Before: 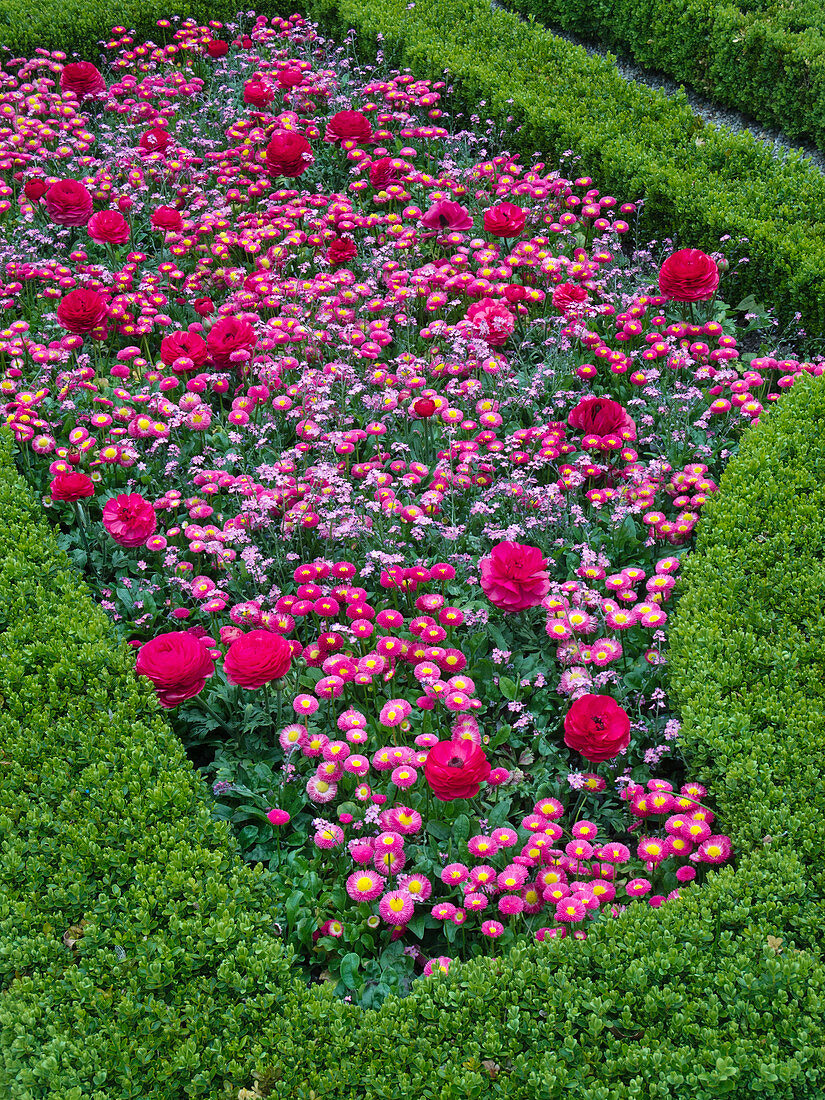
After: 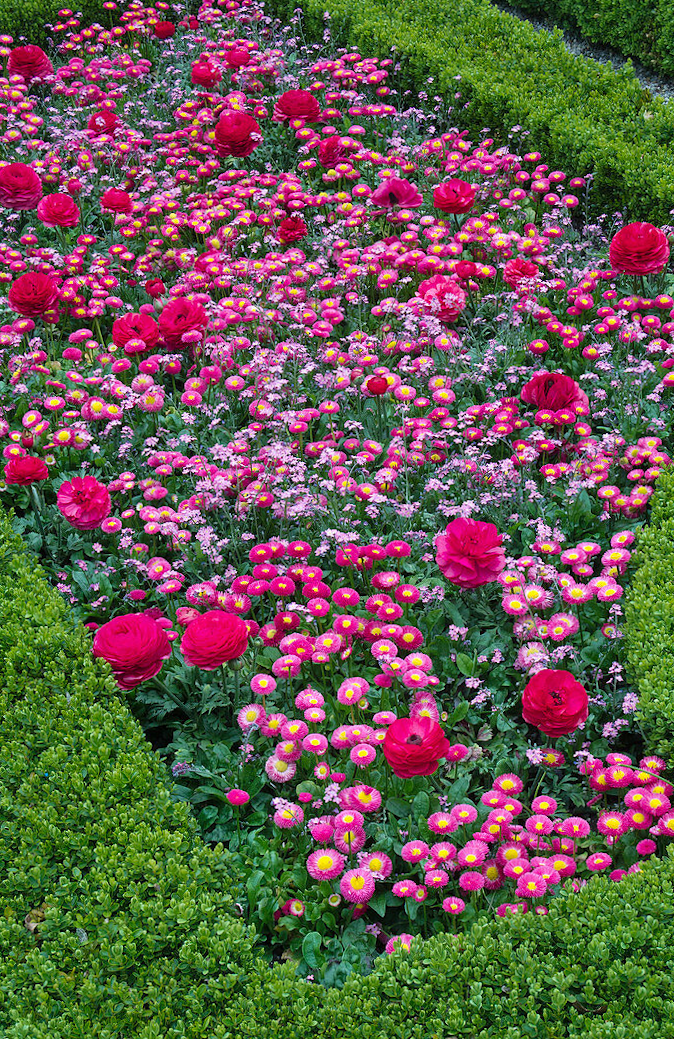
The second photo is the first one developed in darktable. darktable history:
crop and rotate: angle 0.943°, left 4.535%, top 0.997%, right 11.878%, bottom 2.402%
